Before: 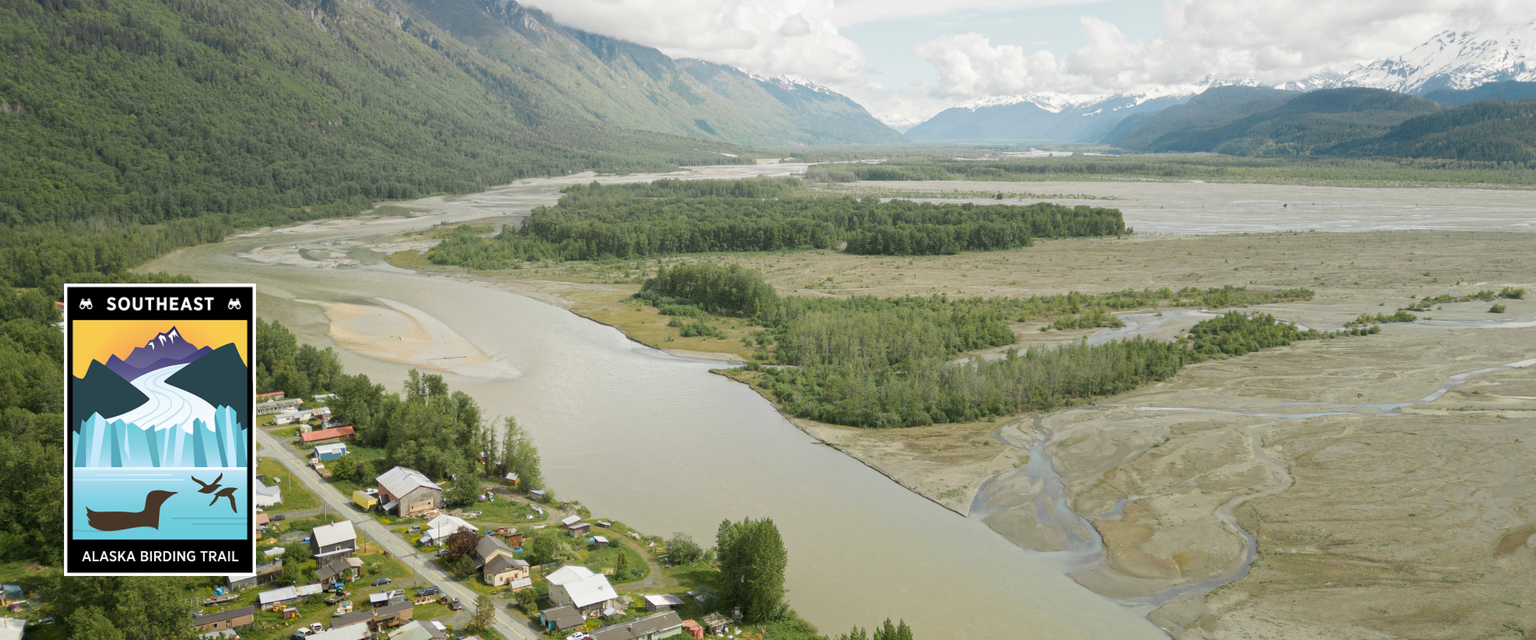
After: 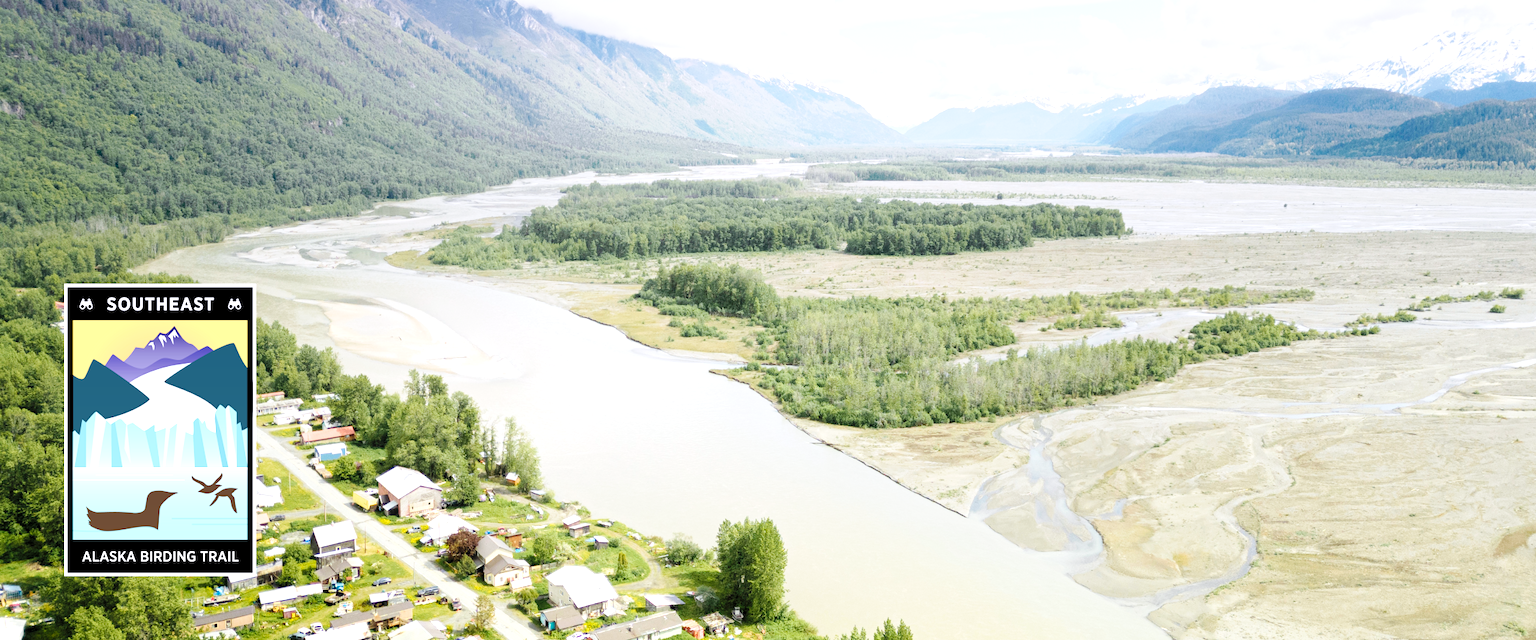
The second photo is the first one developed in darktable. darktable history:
graduated density: hue 238.83°, saturation 50%
rgb levels: levels [[0.01, 0.419, 0.839], [0, 0.5, 1], [0, 0.5, 1]]
exposure: exposure 0.935 EV, compensate highlight preservation false
base curve: curves: ch0 [(0, 0) (0.036, 0.025) (0.121, 0.166) (0.206, 0.329) (0.605, 0.79) (1, 1)], preserve colors none
